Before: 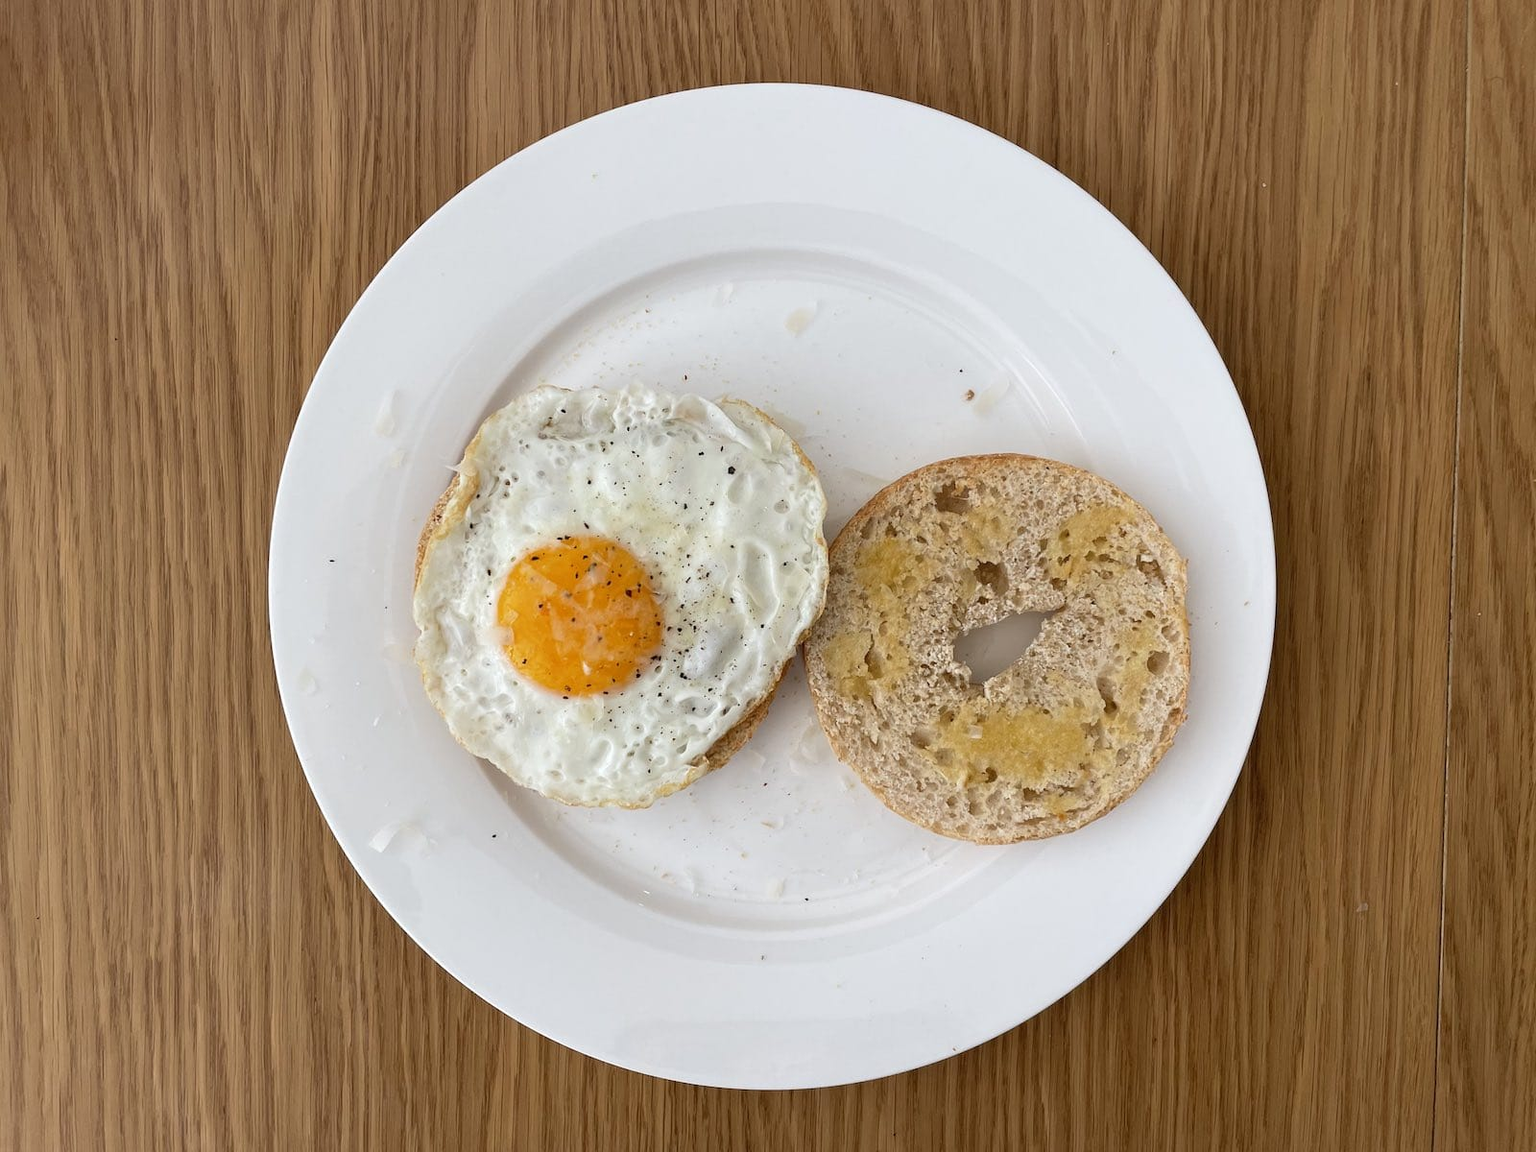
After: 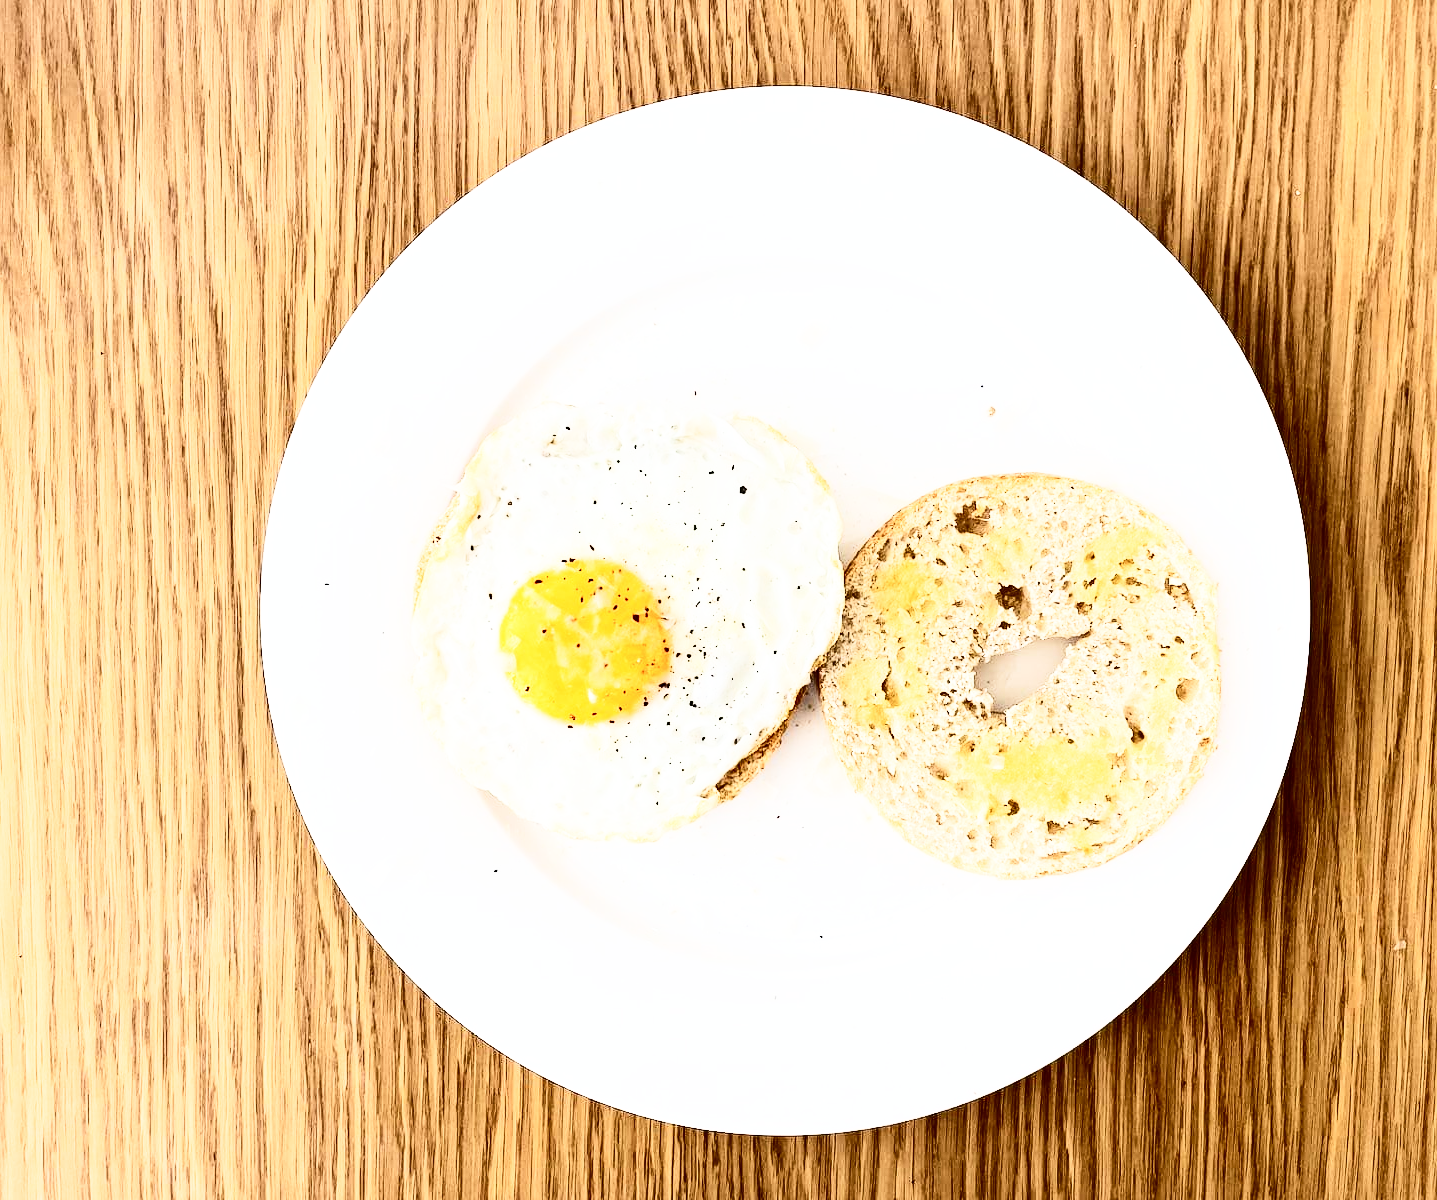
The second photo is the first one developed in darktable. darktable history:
contrast brightness saturation: contrast 0.5, saturation -0.091
base curve: curves: ch0 [(0, 0) (0.007, 0.004) (0.027, 0.03) (0.046, 0.07) (0.207, 0.54) (0.442, 0.872) (0.673, 0.972) (1, 1)], preserve colors none
crop and rotate: left 1.311%, right 8.834%
